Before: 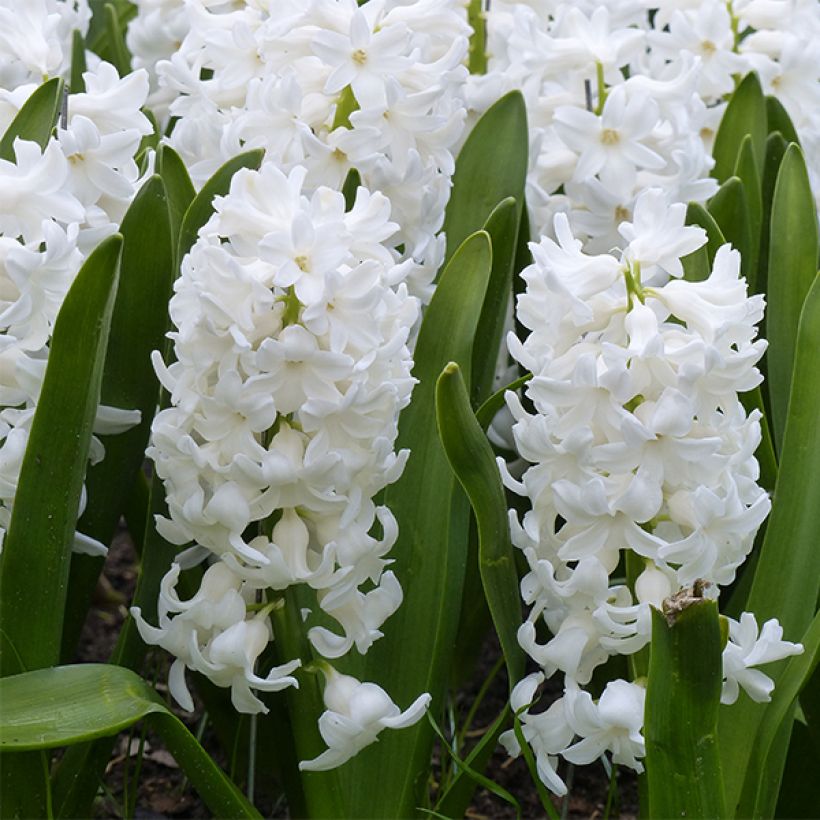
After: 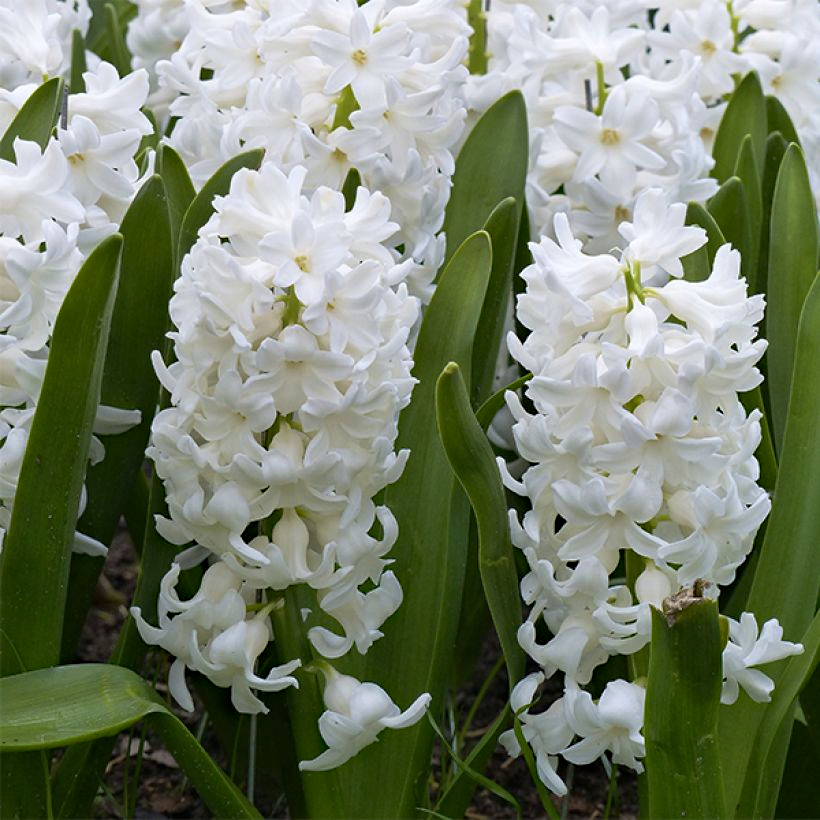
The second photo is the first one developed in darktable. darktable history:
tone curve: curves: ch0 [(0, 0) (0.15, 0.17) (0.452, 0.437) (0.611, 0.588) (0.751, 0.749) (1, 1)]; ch1 [(0, 0) (0.325, 0.327) (0.412, 0.45) (0.453, 0.484) (0.5, 0.499) (0.541, 0.55) (0.617, 0.612) (0.695, 0.697) (1, 1)]; ch2 [(0, 0) (0.386, 0.397) (0.452, 0.459) (0.505, 0.498) (0.524, 0.547) (0.574, 0.566) (0.633, 0.641) (1, 1)], preserve colors none
haze removal: compatibility mode true, adaptive false
